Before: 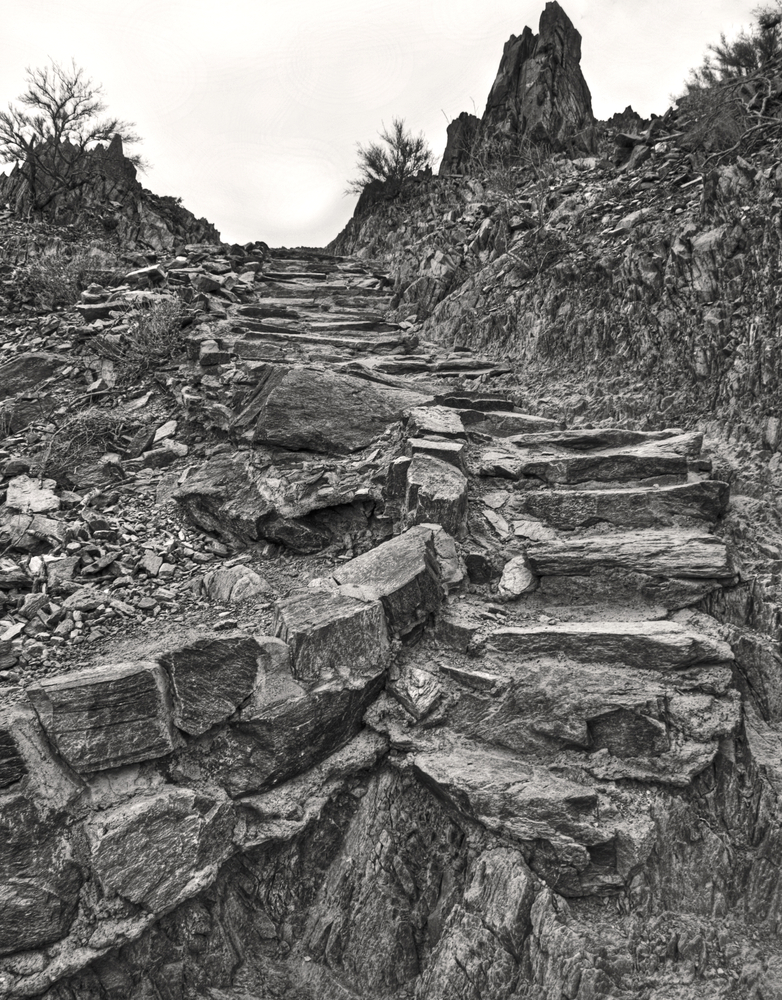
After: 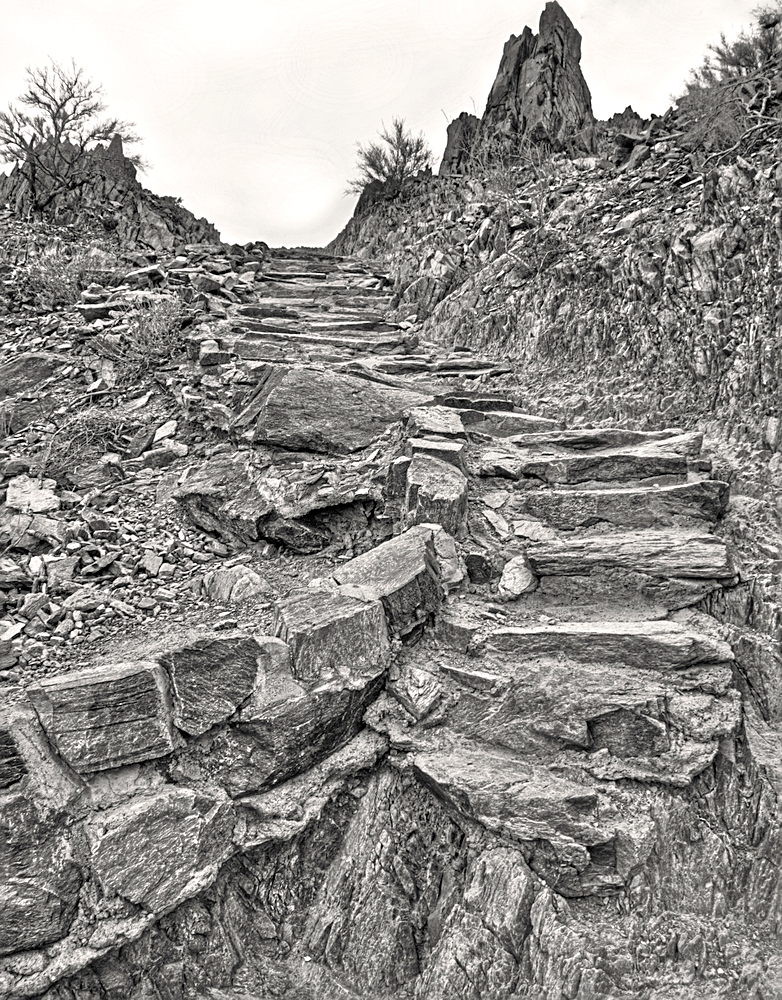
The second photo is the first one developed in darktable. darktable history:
sharpen: on, module defaults
tone equalizer: -7 EV 0.15 EV, -6 EV 0.6 EV, -5 EV 1.15 EV, -4 EV 1.33 EV, -3 EV 1.15 EV, -2 EV 0.6 EV, -1 EV 0.15 EV, mask exposure compensation -0.5 EV
